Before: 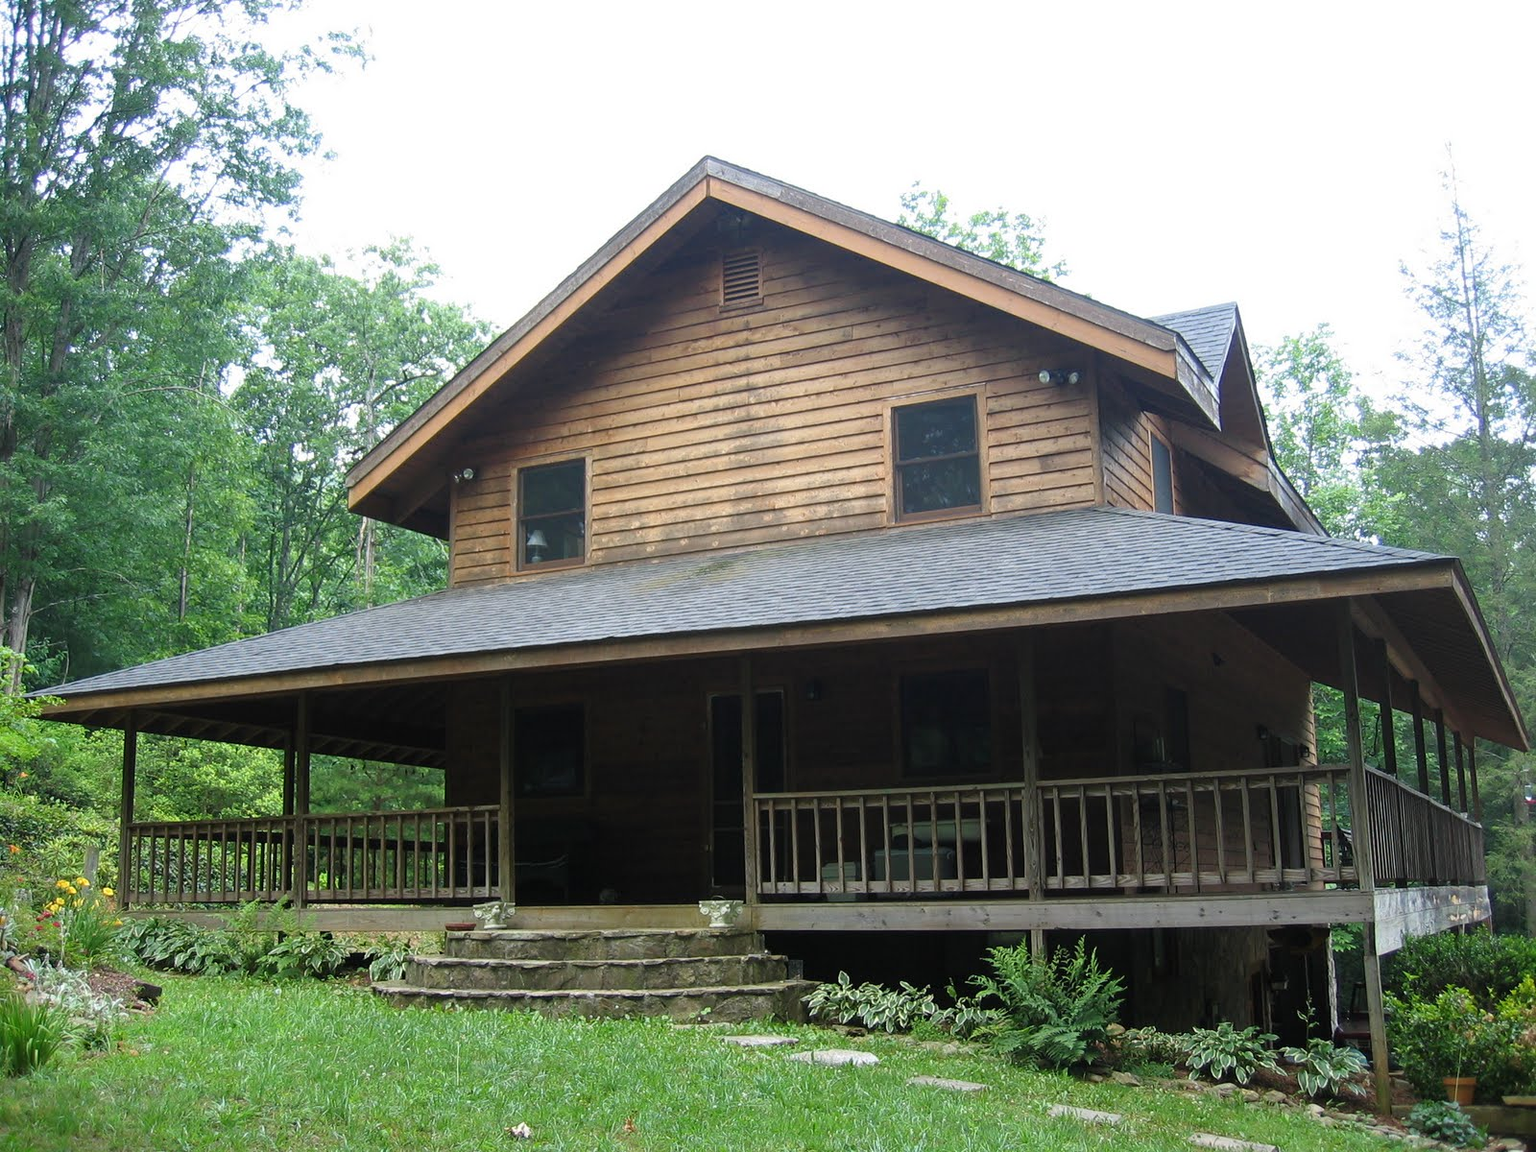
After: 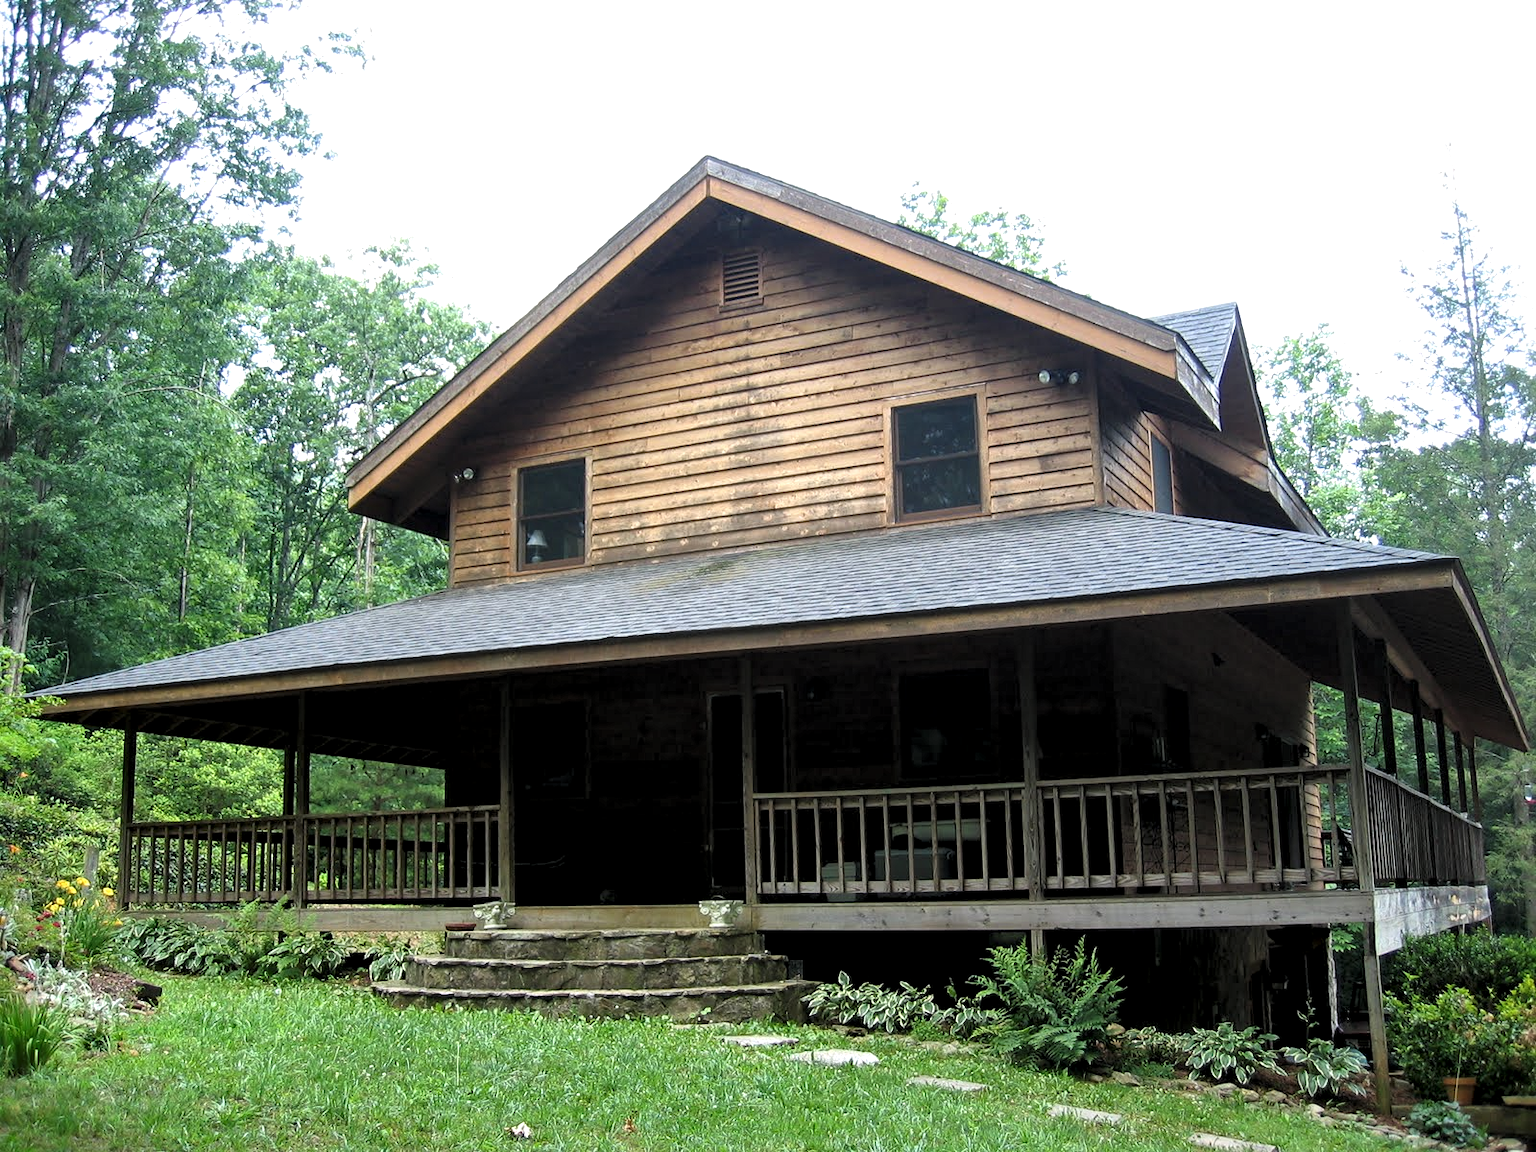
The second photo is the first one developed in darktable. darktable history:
local contrast: mode bilateral grid, contrast 19, coarseness 51, detail 149%, midtone range 0.2
levels: white 99.91%, levels [0.062, 0.494, 0.925]
